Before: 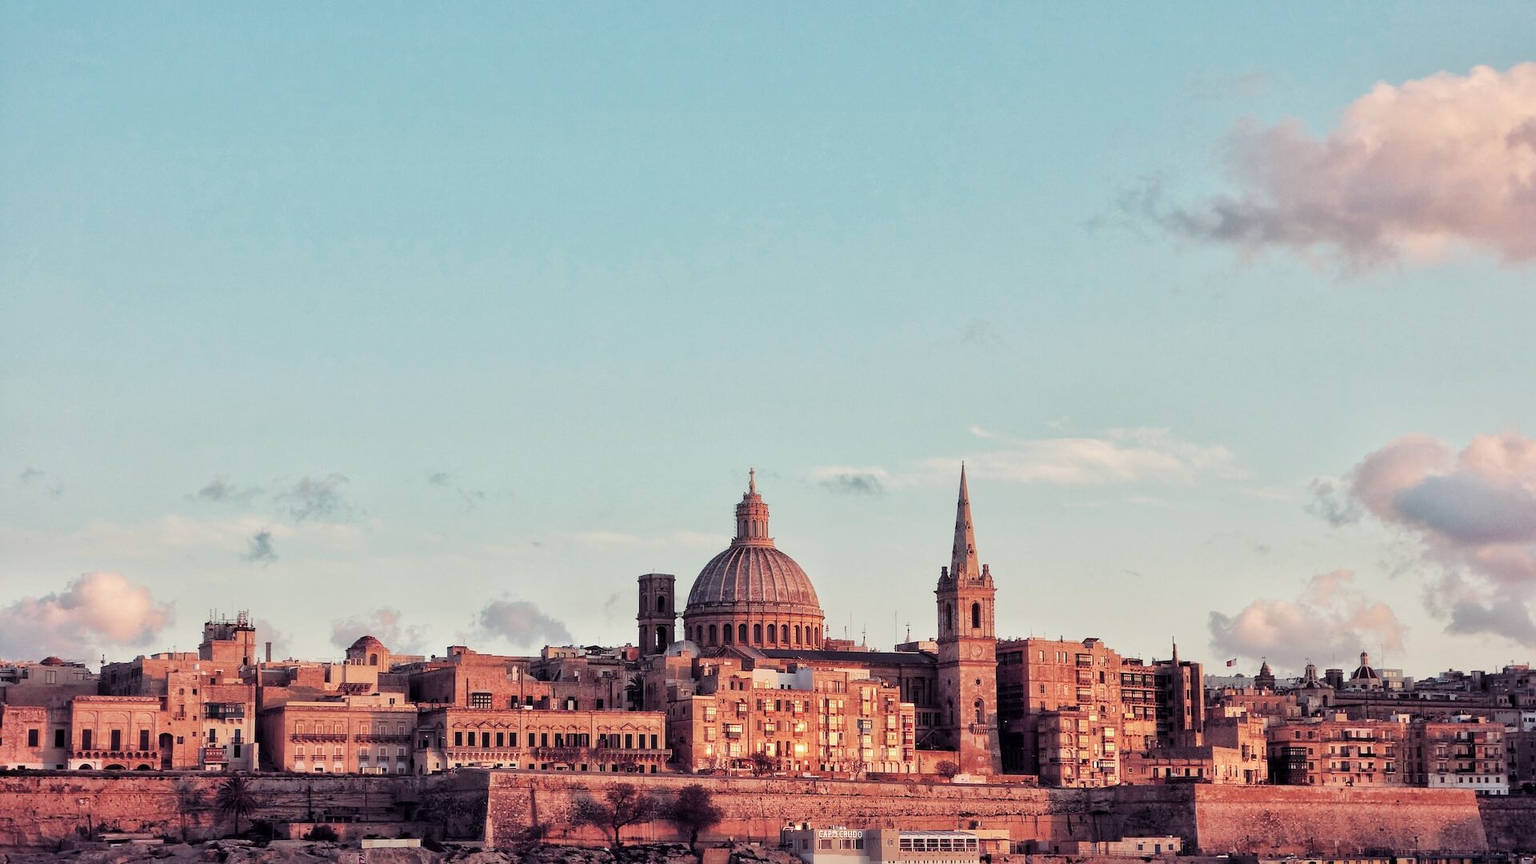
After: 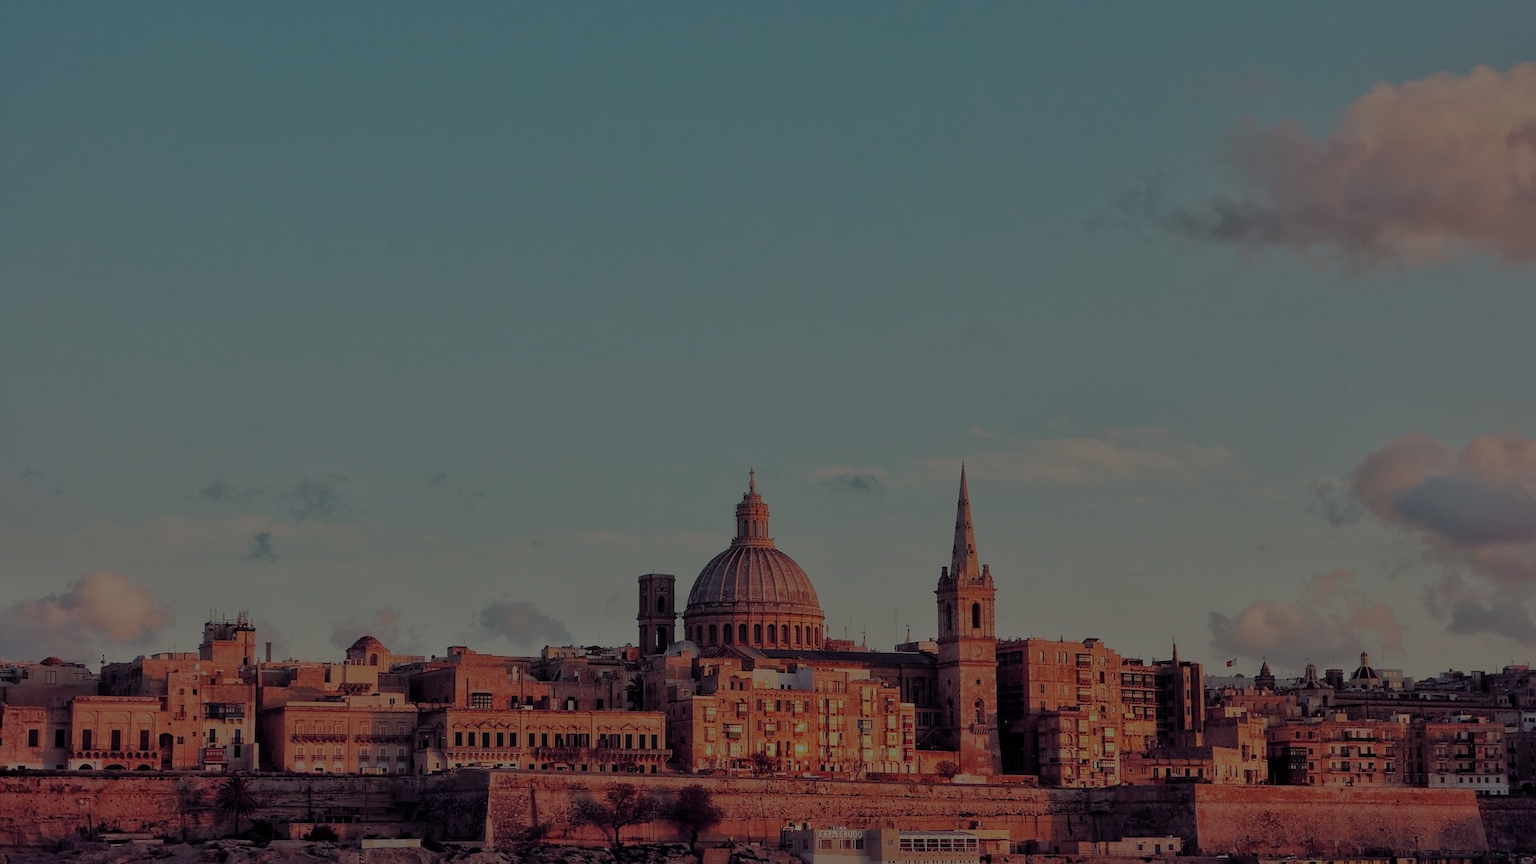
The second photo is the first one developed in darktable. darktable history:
color balance rgb: perceptual saturation grading › global saturation 25.254%, perceptual brilliance grading › global brilliance -48.147%
